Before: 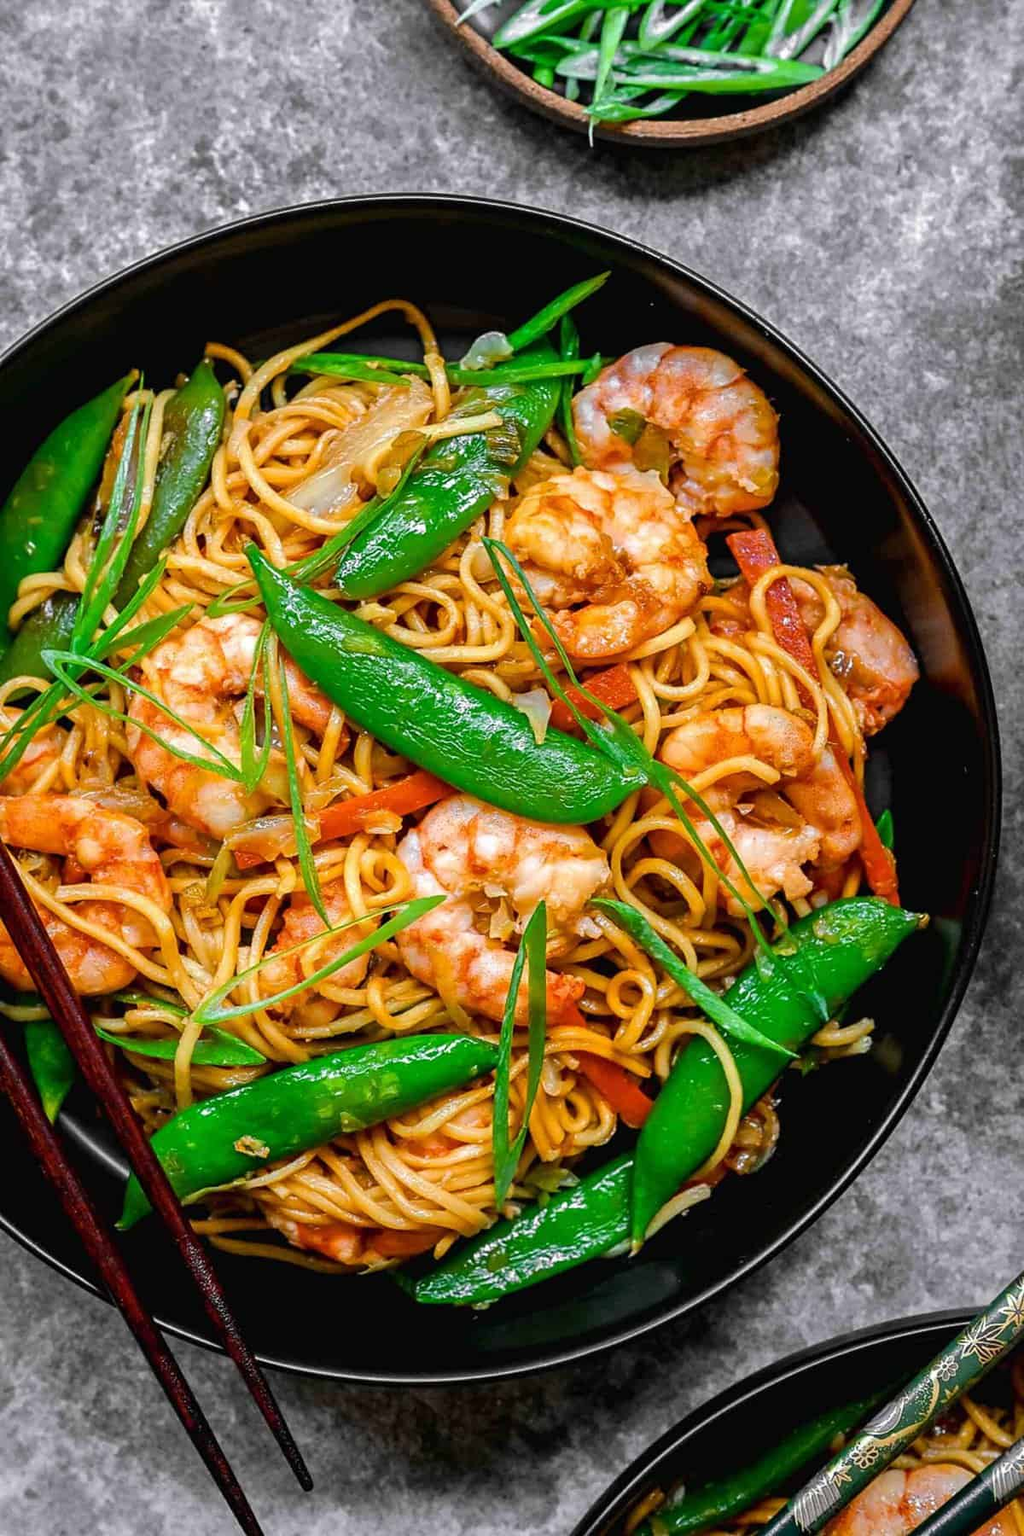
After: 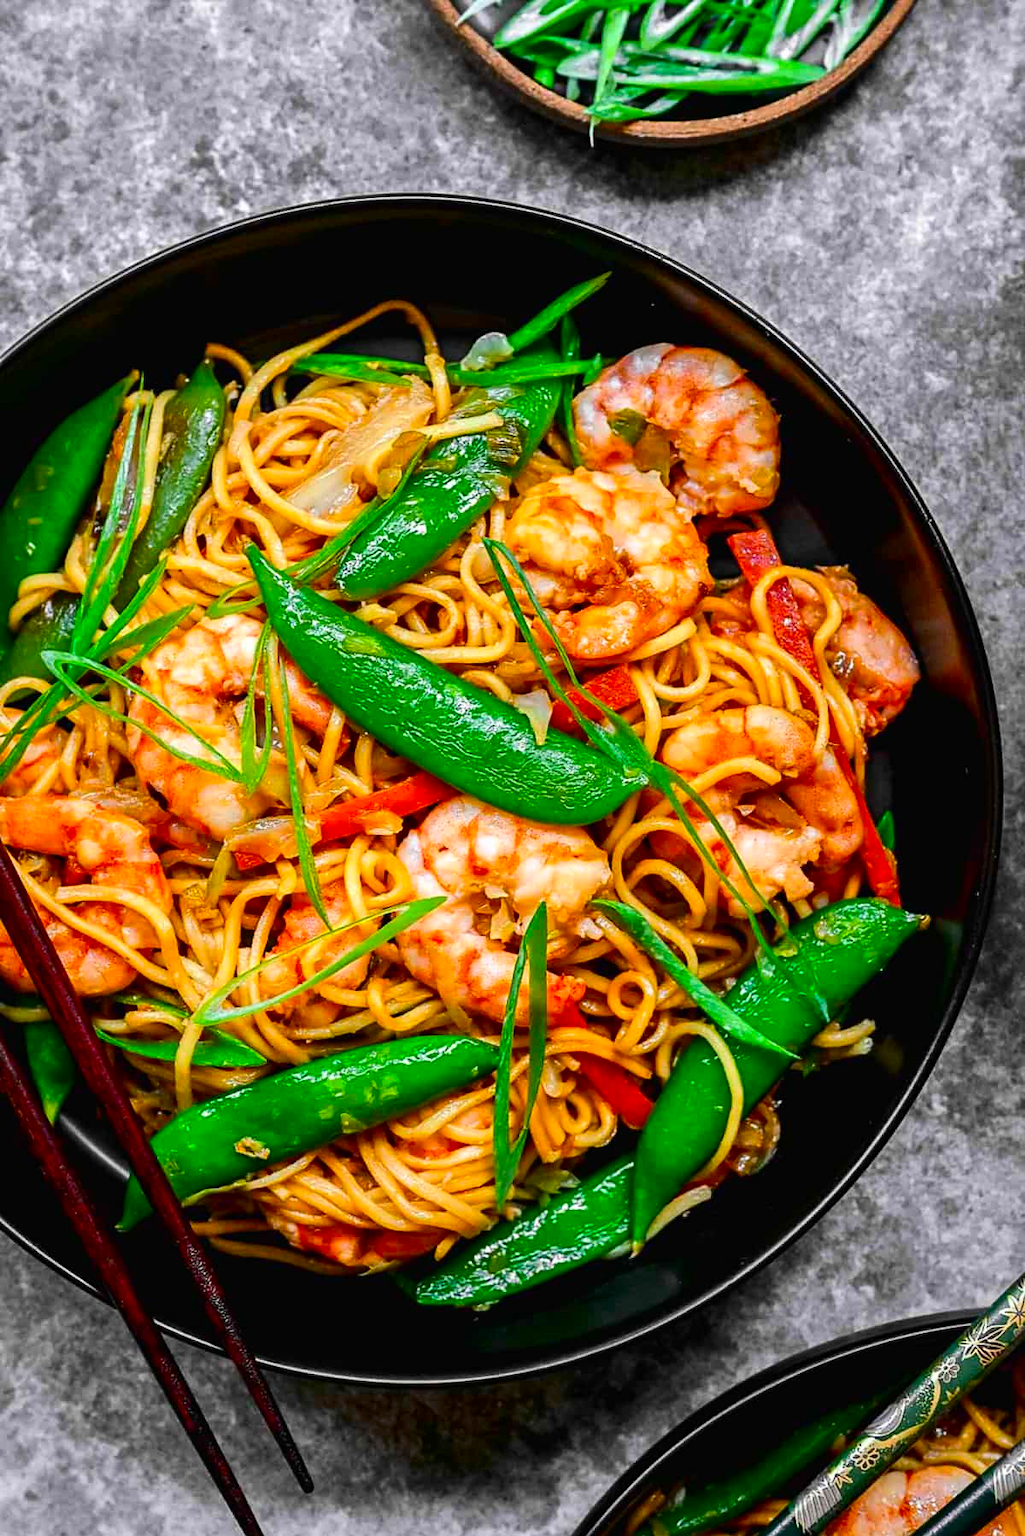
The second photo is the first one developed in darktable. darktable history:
crop: bottom 0.067%
contrast brightness saturation: contrast 0.169, saturation 0.329
